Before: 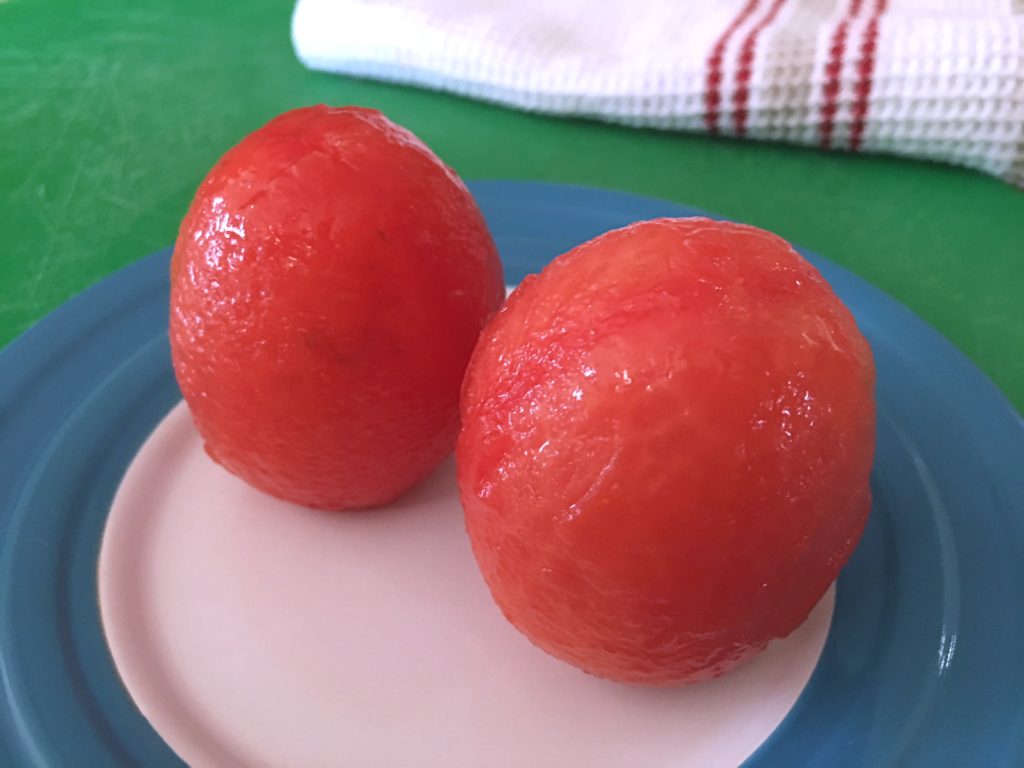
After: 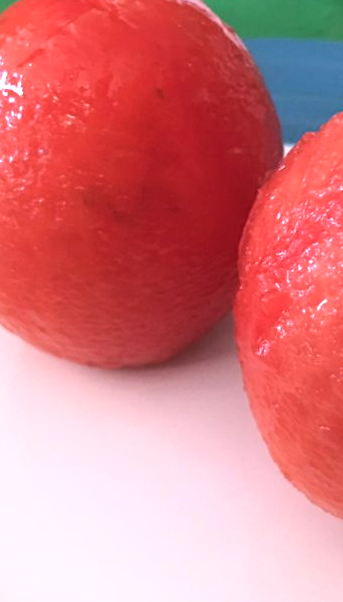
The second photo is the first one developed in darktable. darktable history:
bloom: size 15%, threshold 97%, strength 7%
tone equalizer: -8 EV -0.75 EV, -7 EV -0.7 EV, -6 EV -0.6 EV, -5 EV -0.4 EV, -3 EV 0.4 EV, -2 EV 0.6 EV, -1 EV 0.7 EV, +0 EV 0.75 EV, edges refinement/feathering 500, mask exposure compensation -1.57 EV, preserve details no
crop and rotate: left 21.77%, top 18.528%, right 44.676%, bottom 2.997%
